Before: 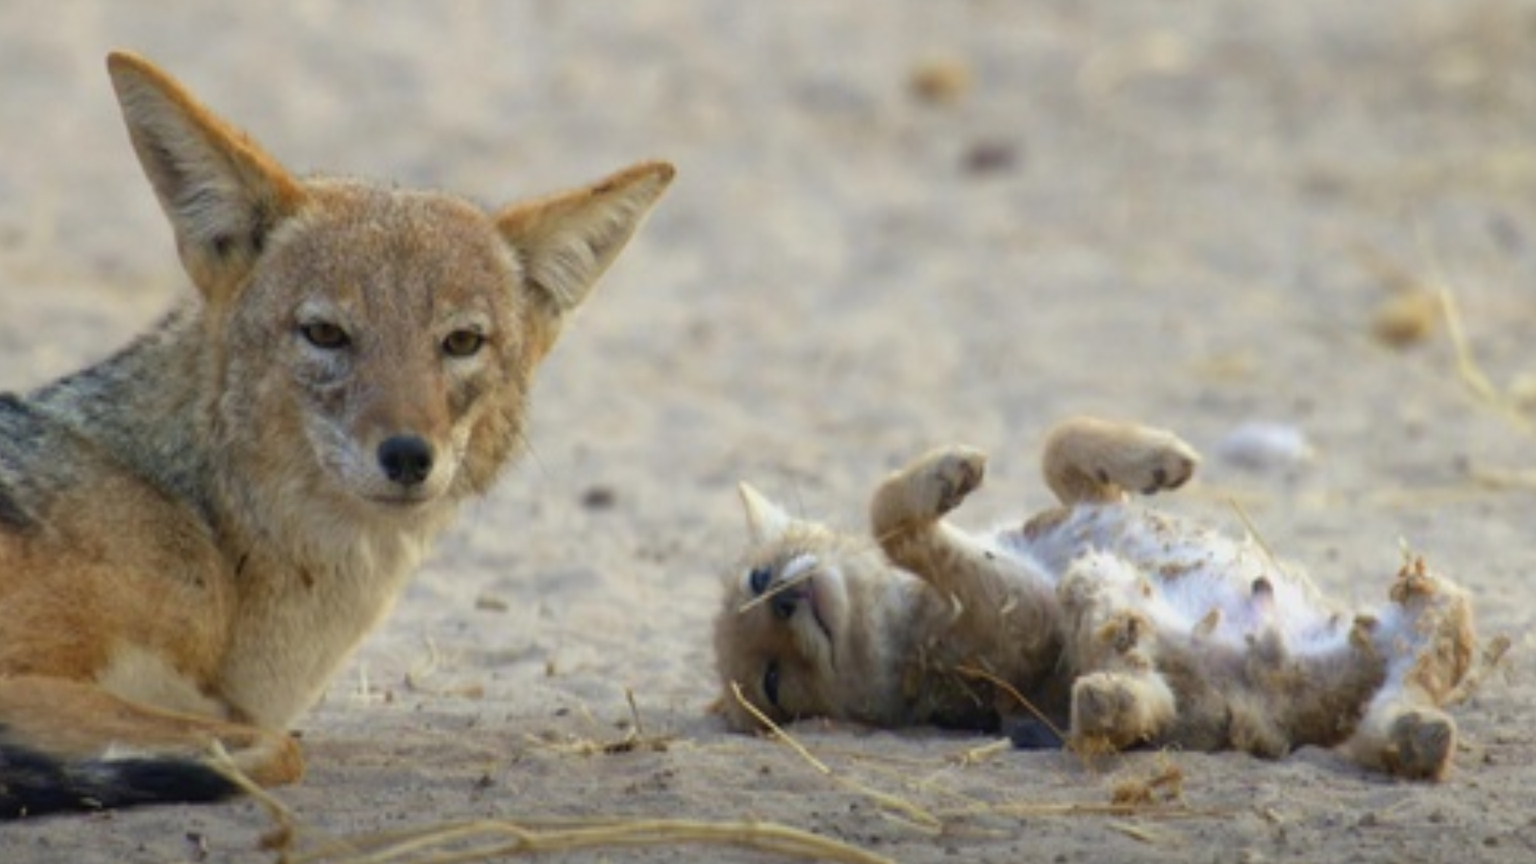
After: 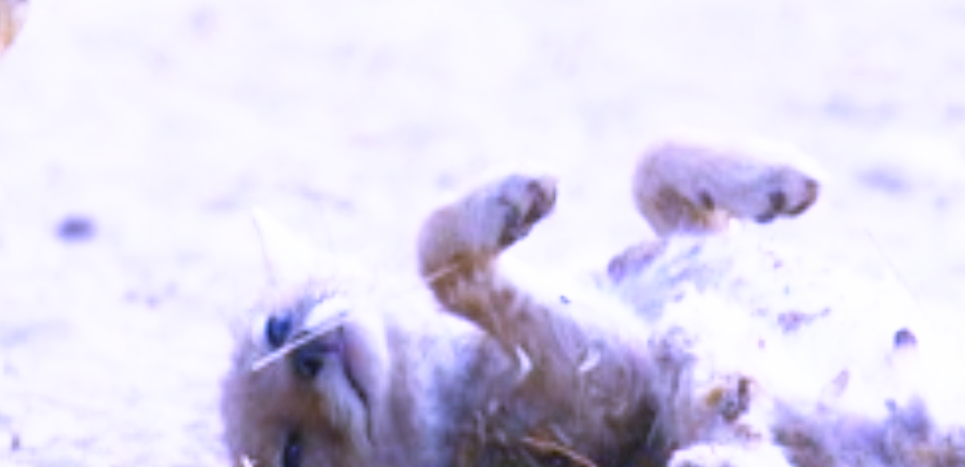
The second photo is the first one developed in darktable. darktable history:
base curve: curves: ch0 [(0, 0) (0.495, 0.917) (1, 1)], preserve colors none
crop: left 35.03%, top 36.625%, right 14.663%, bottom 20.057%
white balance: red 0.98, blue 1.61
